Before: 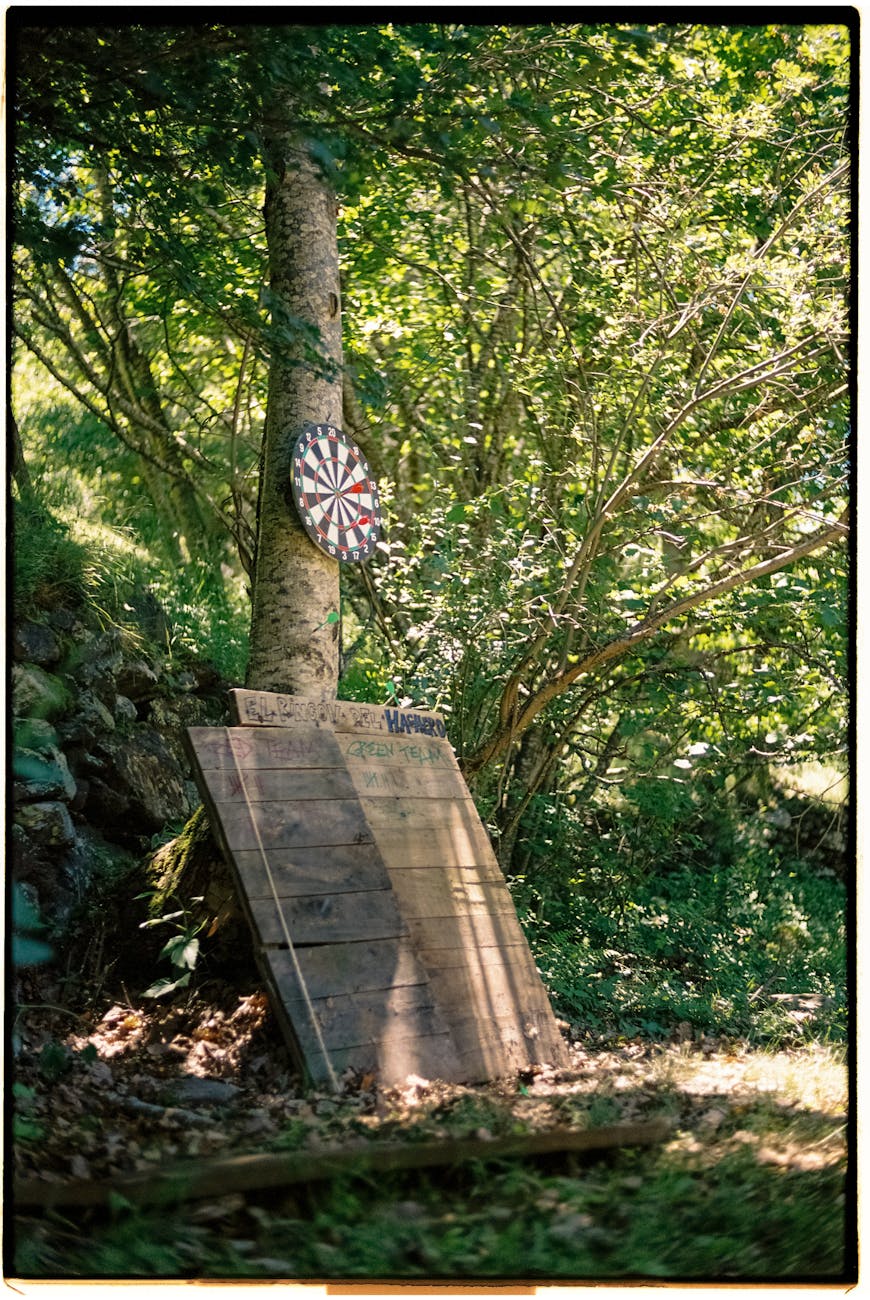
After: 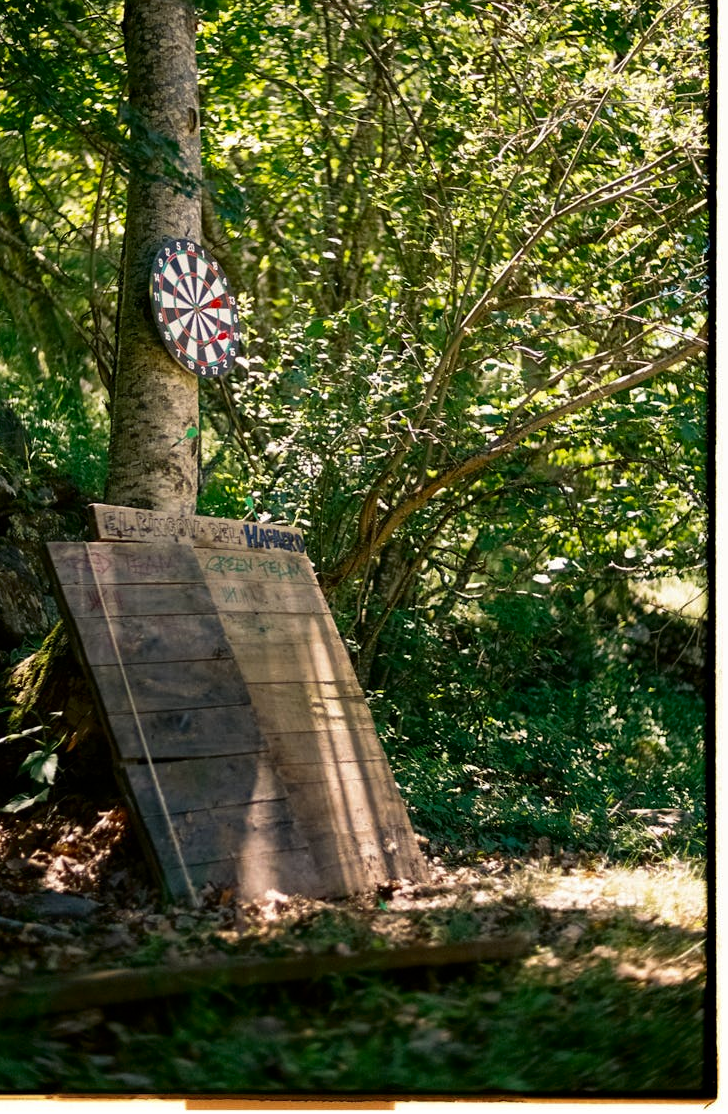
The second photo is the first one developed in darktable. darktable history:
contrast brightness saturation: contrast 0.07, brightness -0.13, saturation 0.06
crop: left 16.315%, top 14.246%
